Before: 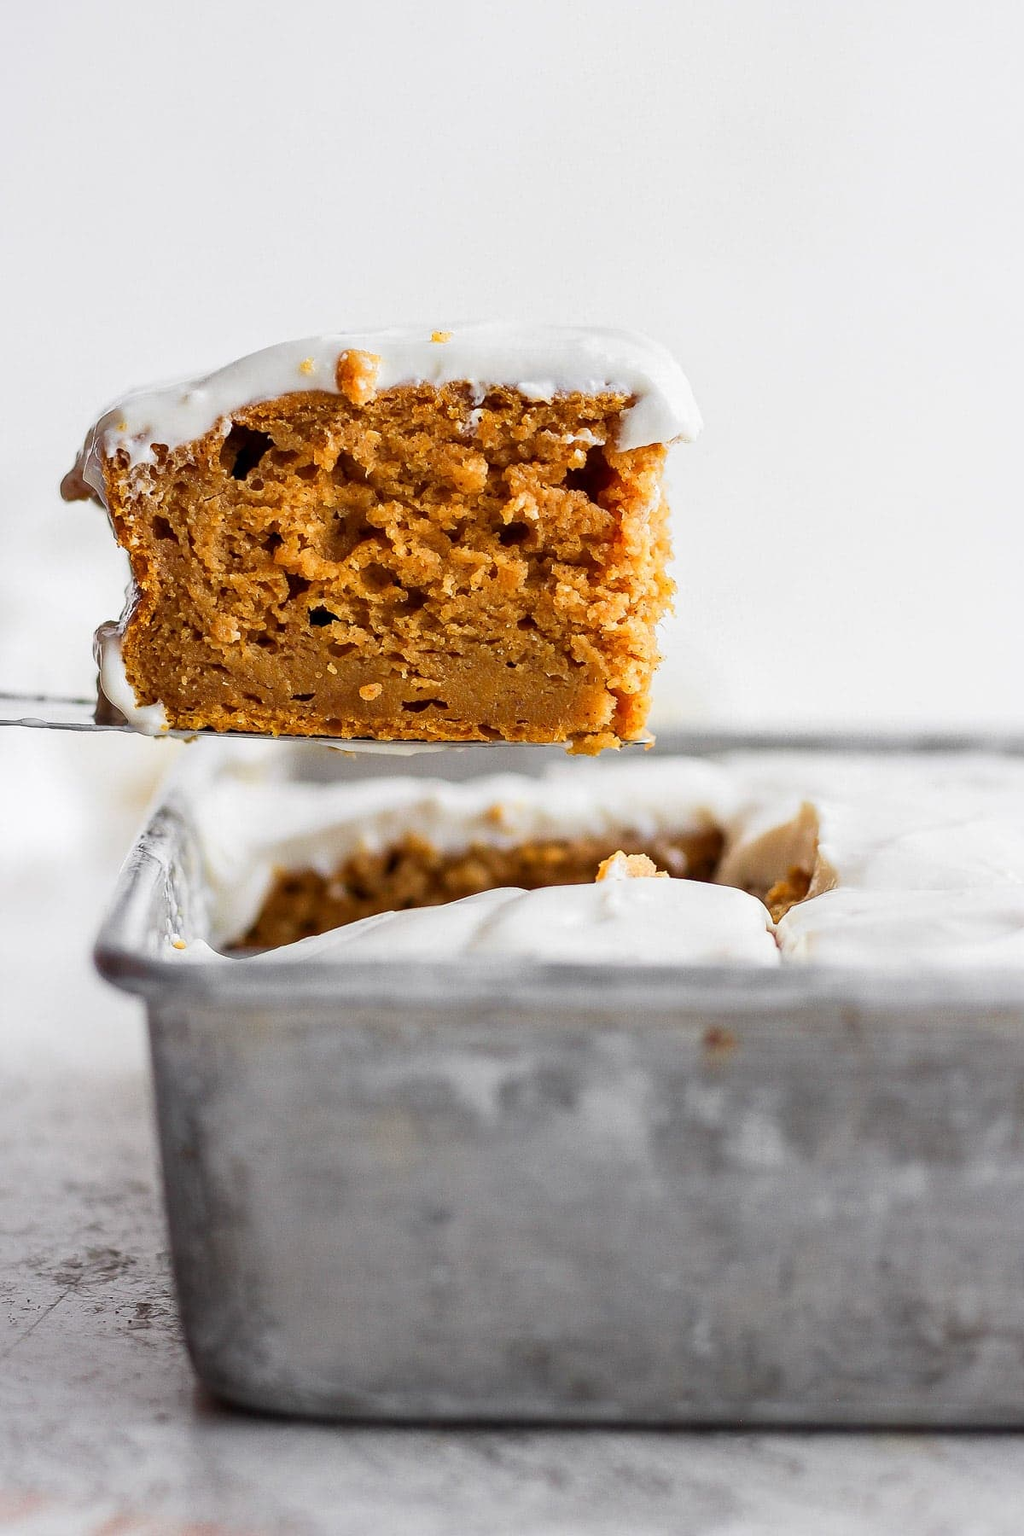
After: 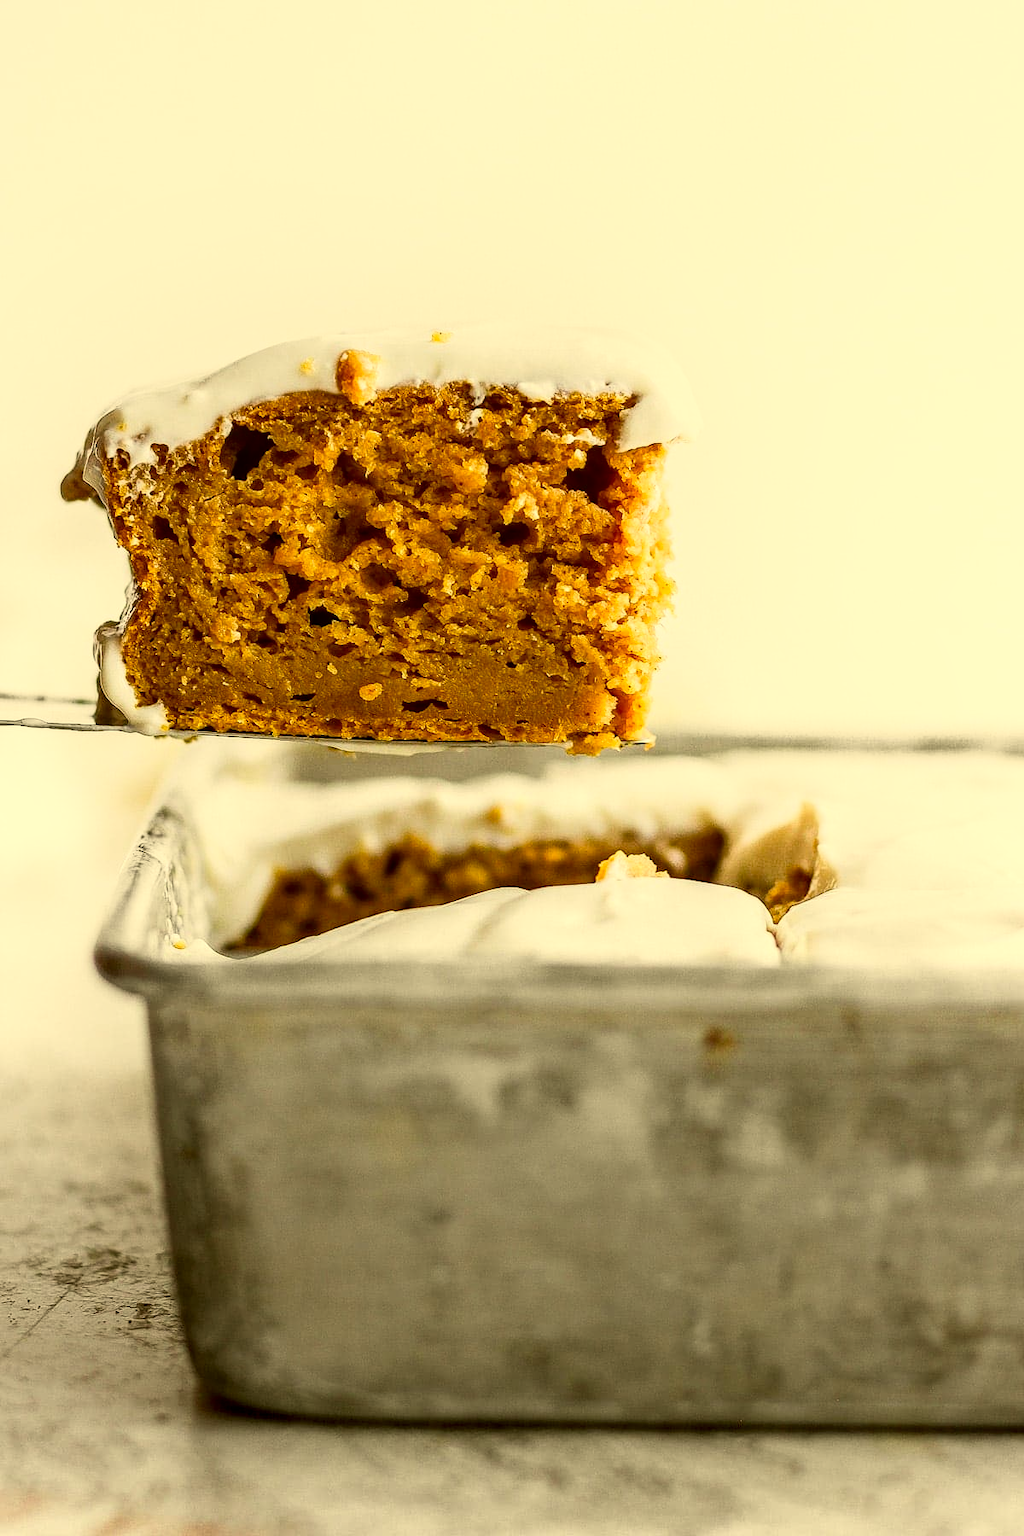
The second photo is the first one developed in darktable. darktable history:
color correction: highlights a* 0.106, highlights b* 29.24, shadows a* -0.178, shadows b* 21.85
shadows and highlights: shadows -64.04, white point adjustment -5.28, highlights 61, highlights color adjustment 45.53%
local contrast: on, module defaults
